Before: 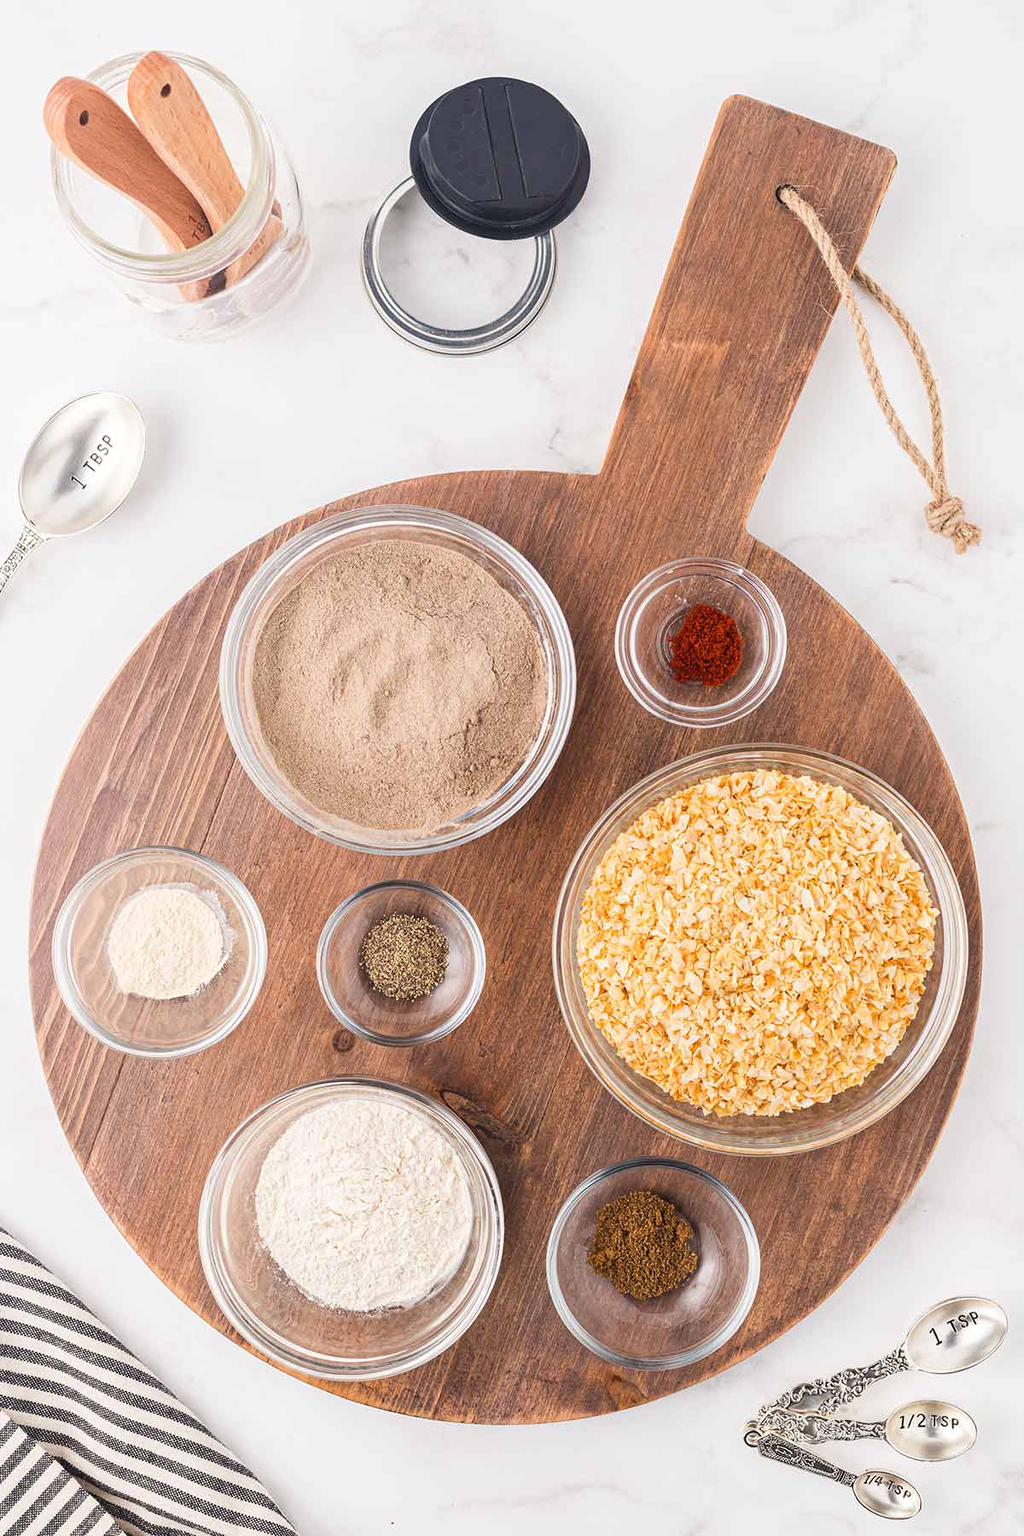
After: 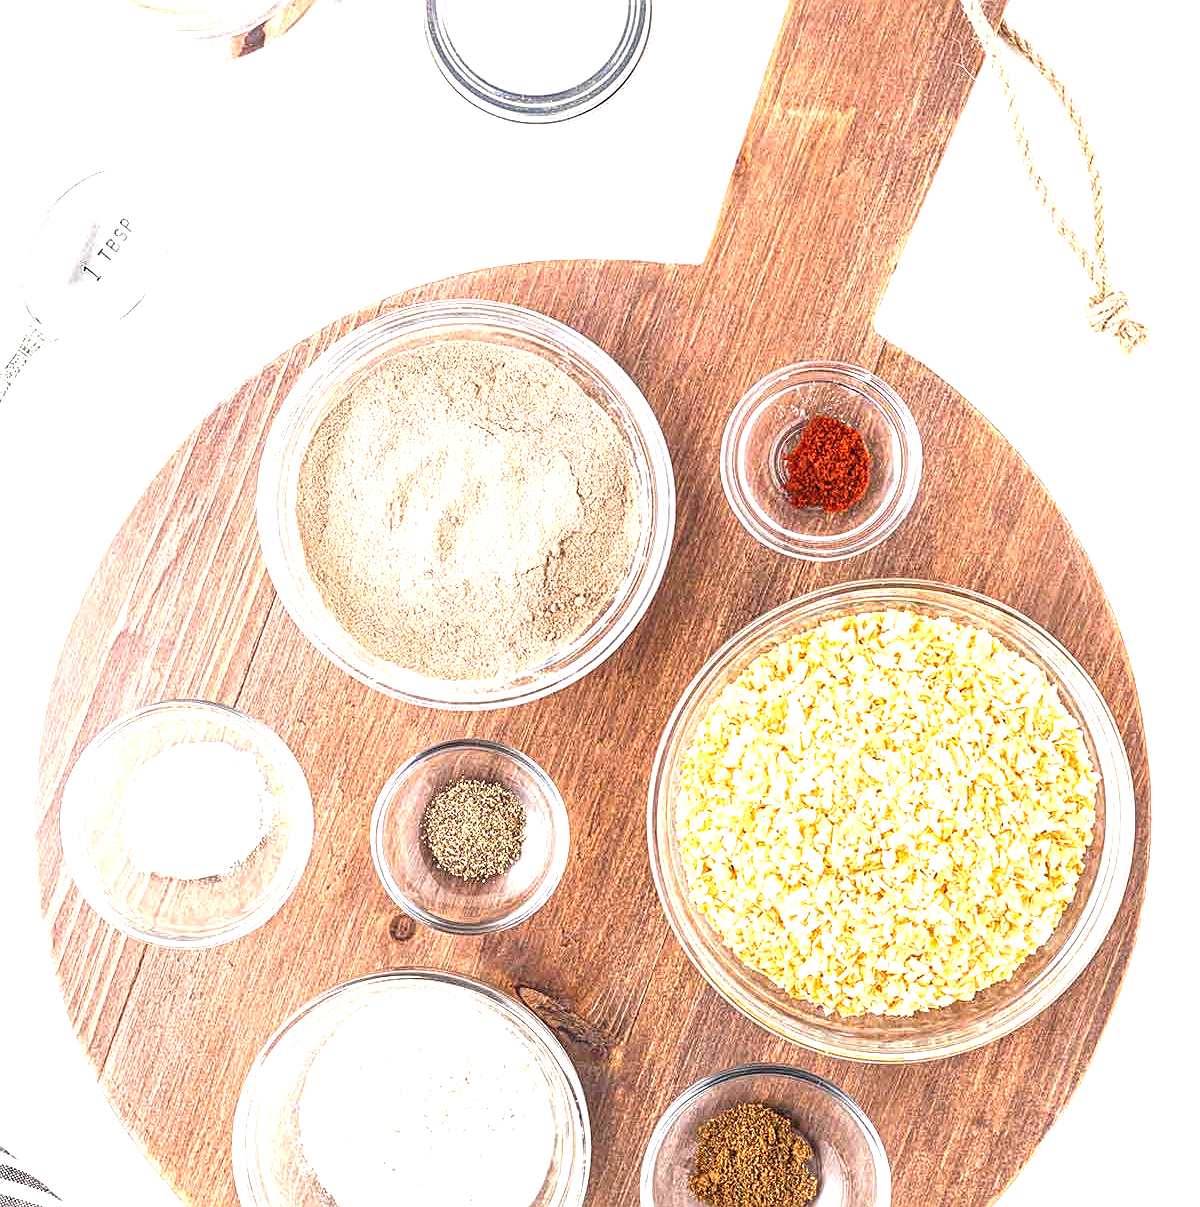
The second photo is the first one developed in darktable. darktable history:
exposure: black level correction 0, exposure 1.122 EV, compensate highlight preservation false
crop: top 16.254%, bottom 16.677%
sharpen: on, module defaults
local contrast: on, module defaults
